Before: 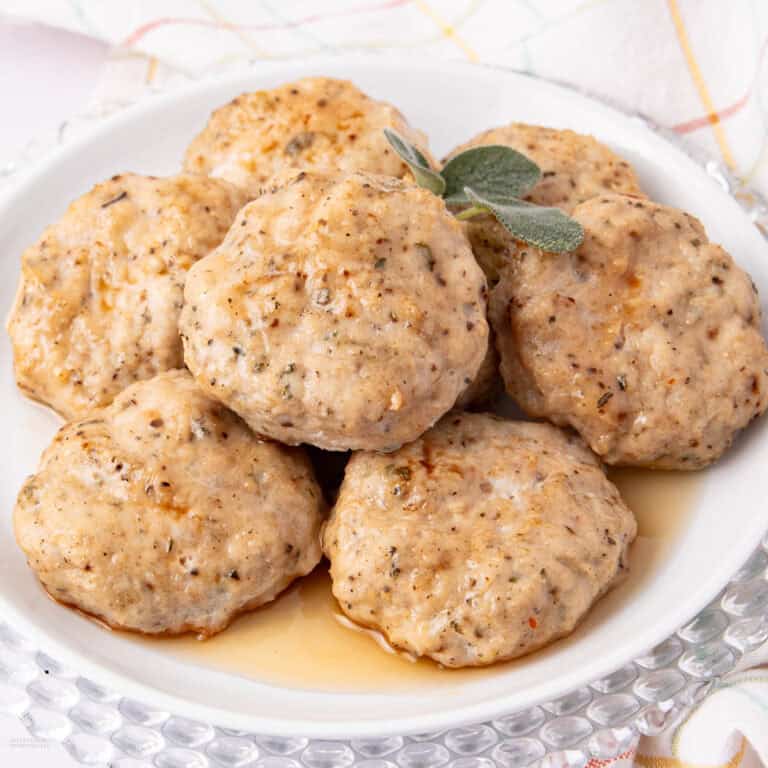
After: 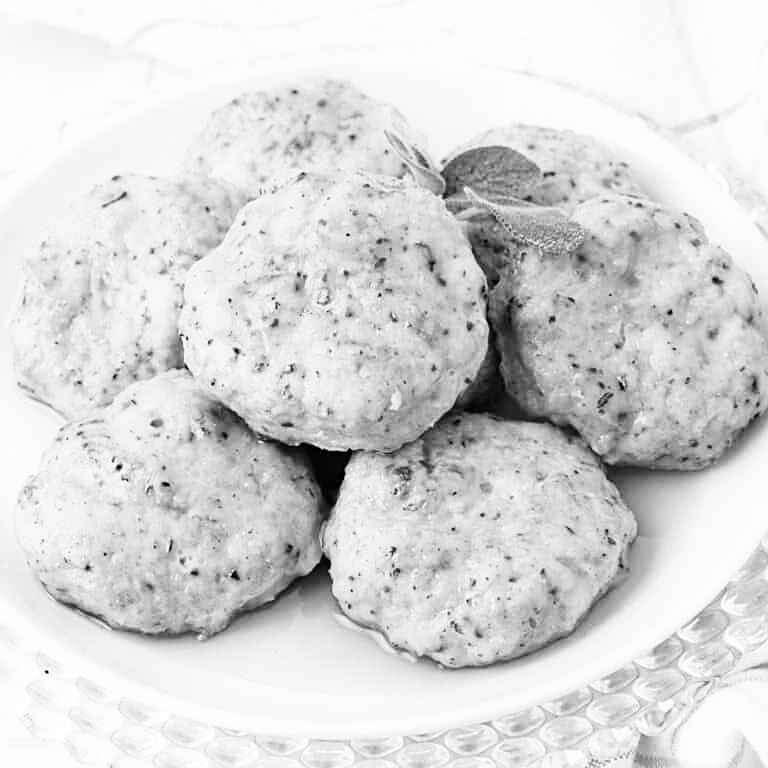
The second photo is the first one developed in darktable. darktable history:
monochrome: a -4.13, b 5.16, size 1
base curve: curves: ch0 [(0, 0) (0.028, 0.03) (0.121, 0.232) (0.46, 0.748) (0.859, 0.968) (1, 1)], preserve colors none
sharpen: on, module defaults
